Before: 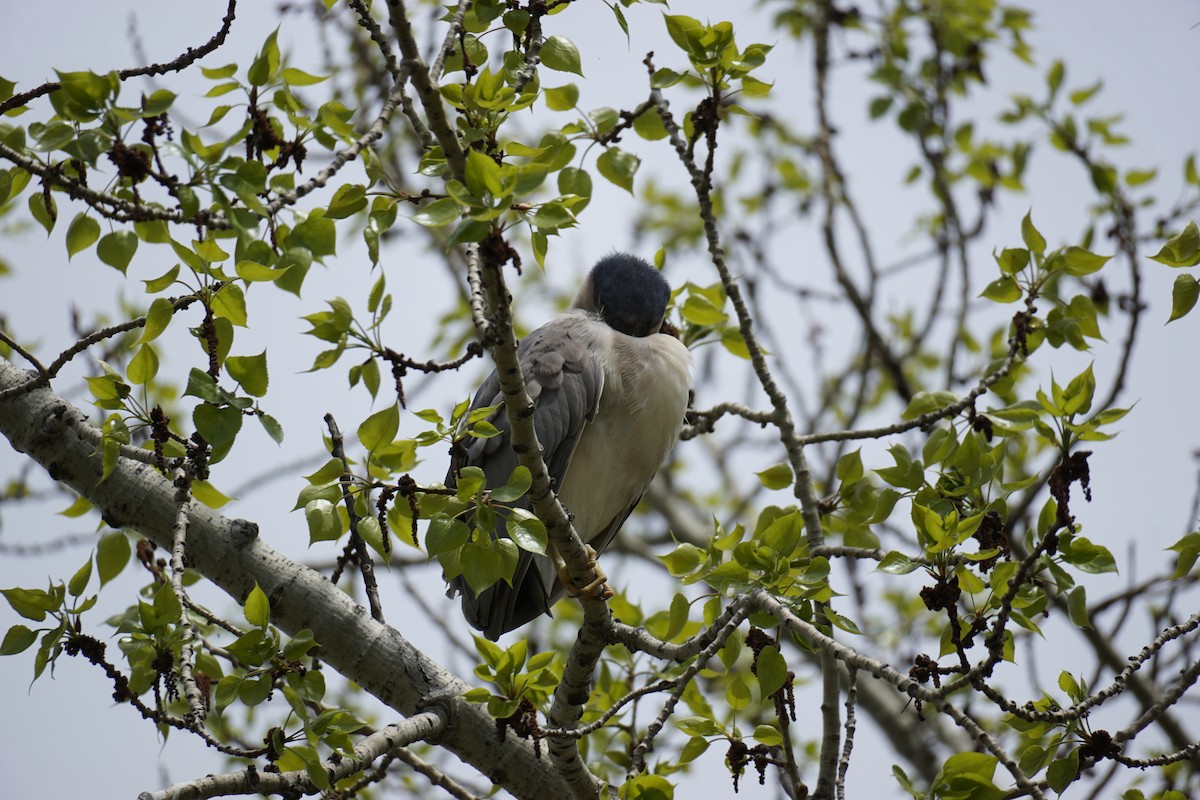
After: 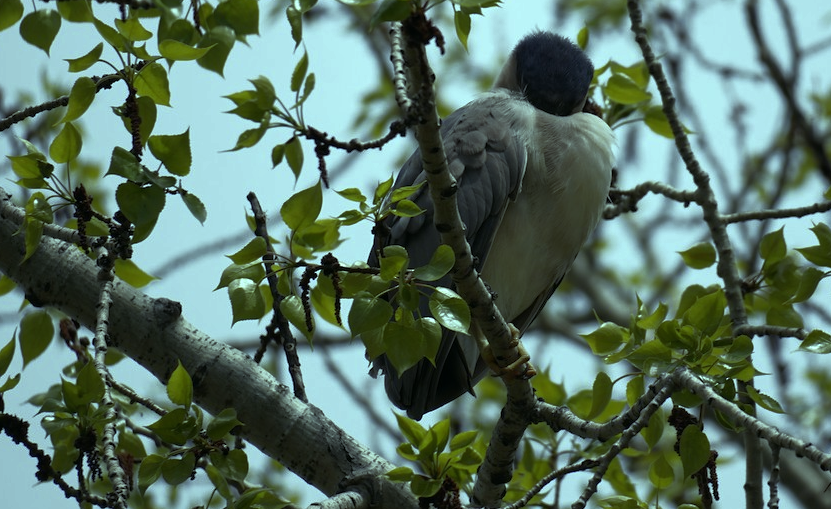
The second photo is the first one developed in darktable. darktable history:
crop: left 6.488%, top 27.668%, right 24.183%, bottom 8.656%
rgb curve: curves: ch0 [(0, 0) (0.415, 0.237) (1, 1)]
color balance: mode lift, gamma, gain (sRGB), lift [0.997, 0.979, 1.021, 1.011], gamma [1, 1.084, 0.916, 0.998], gain [1, 0.87, 1.13, 1.101], contrast 4.55%, contrast fulcrum 38.24%, output saturation 104.09%
